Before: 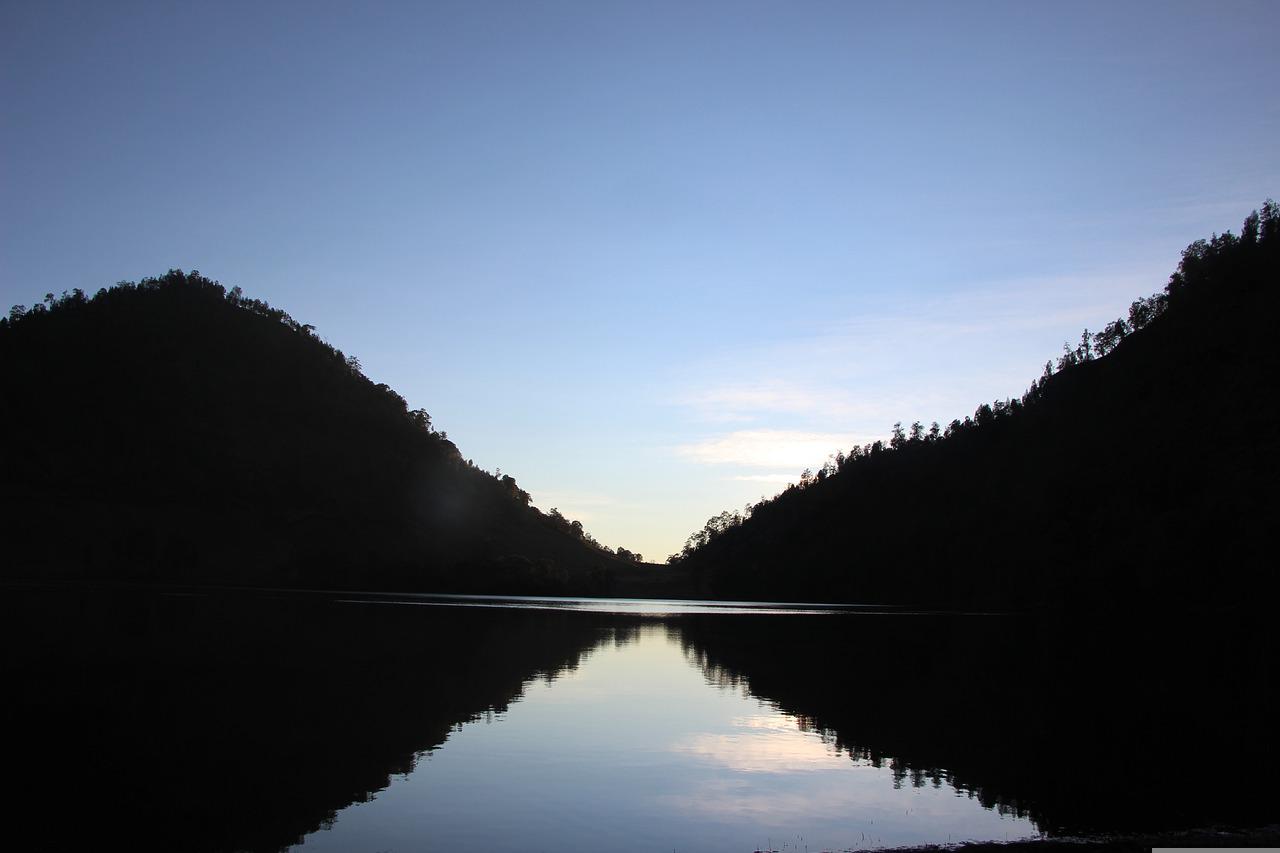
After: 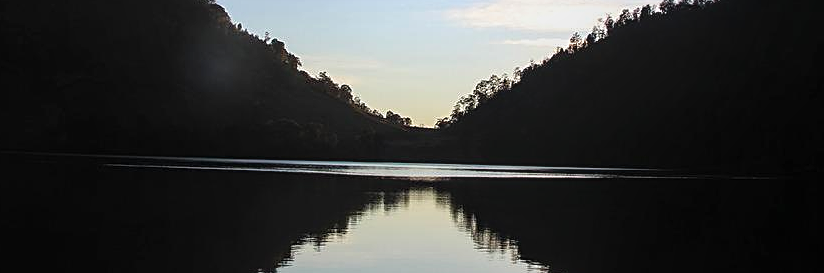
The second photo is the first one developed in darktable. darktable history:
crop: left 18.091%, top 51.13%, right 17.525%, bottom 16.85%
color balance rgb: perceptual saturation grading › global saturation 10%, global vibrance 10%
sharpen: on, module defaults
local contrast: on, module defaults
